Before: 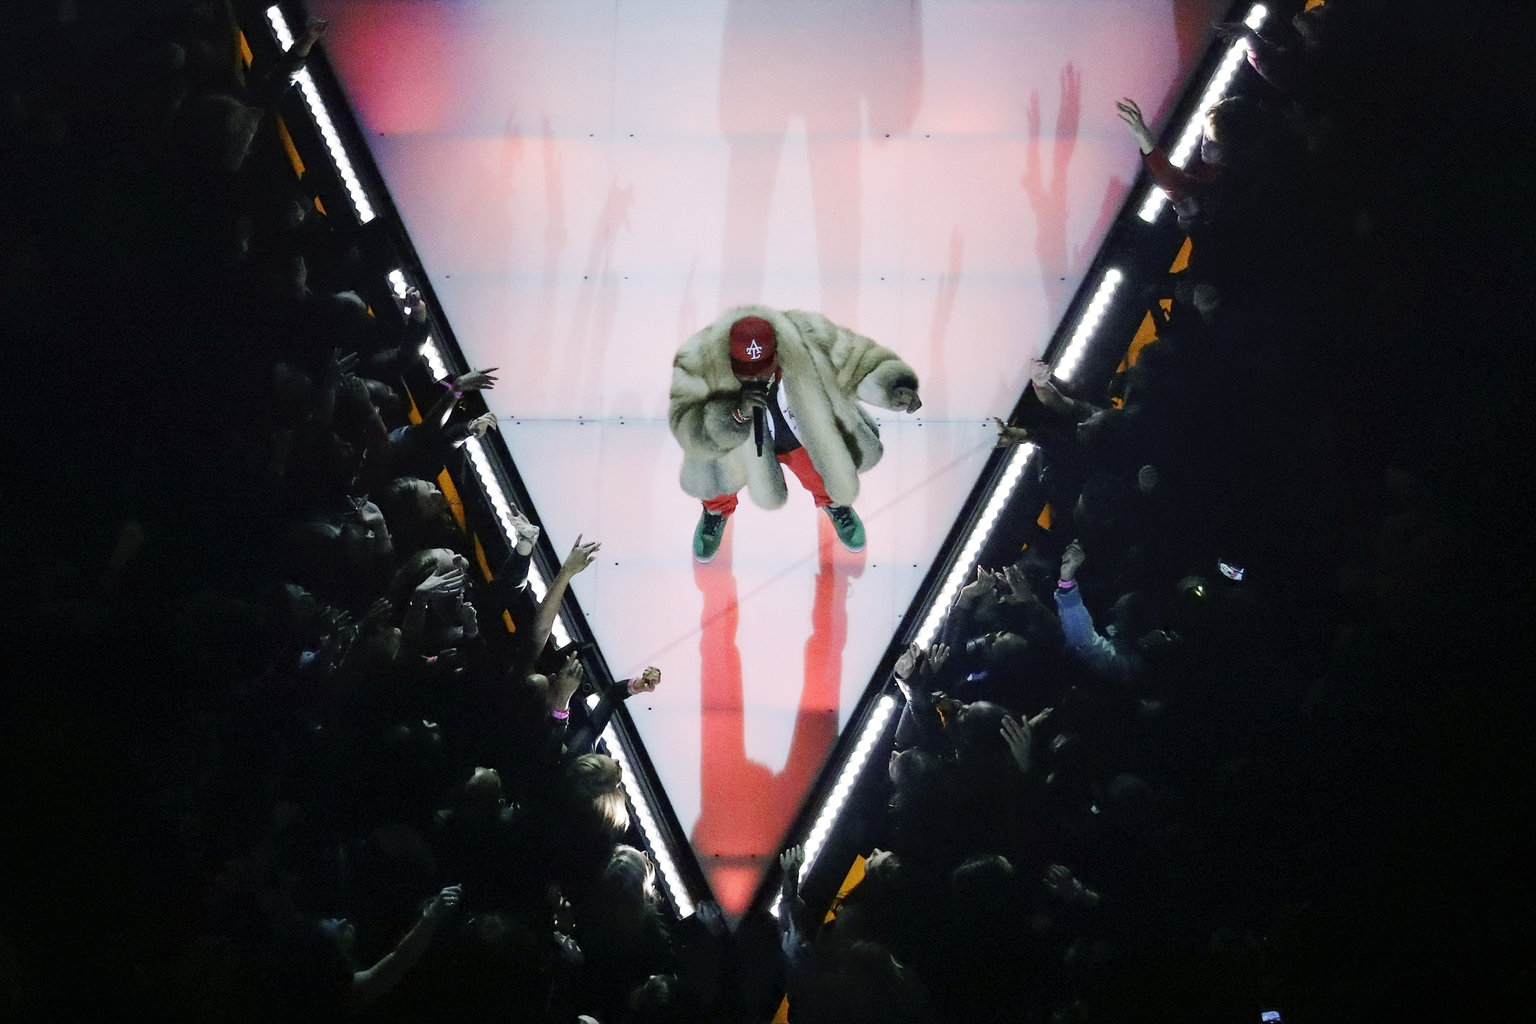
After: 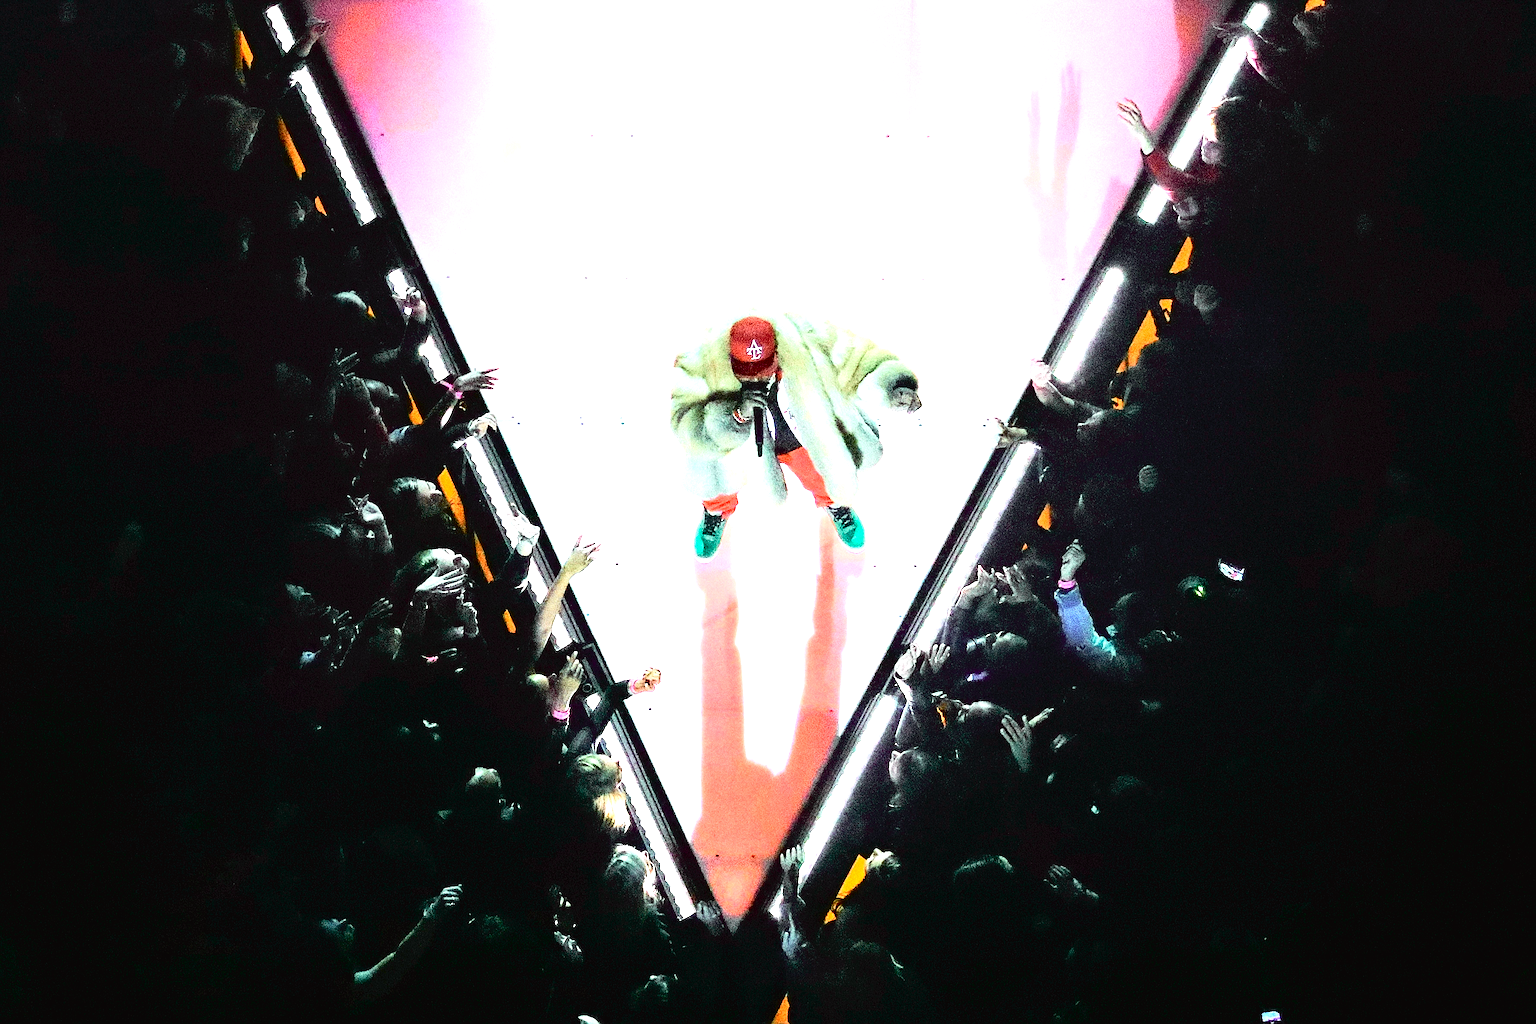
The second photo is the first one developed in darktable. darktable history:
tone curve: curves: ch0 [(0, 0.014) (0.17, 0.099) (0.392, 0.438) (0.725, 0.828) (0.872, 0.918) (1, 0.981)]; ch1 [(0, 0) (0.402, 0.36) (0.489, 0.491) (0.5, 0.503) (0.515, 0.52) (0.545, 0.572) (0.615, 0.662) (0.701, 0.725) (1, 1)]; ch2 [(0, 0) (0.42, 0.458) (0.485, 0.499) (0.503, 0.503) (0.531, 0.542) (0.561, 0.594) (0.644, 0.694) (0.717, 0.753) (1, 0.991)], color space Lab, independent channels
color balance rgb: global vibrance 1%, saturation formula JzAzBz (2021)
sharpen: on, module defaults
exposure: black level correction 0, exposure 1.2 EV, compensate exposure bias true, compensate highlight preservation false
